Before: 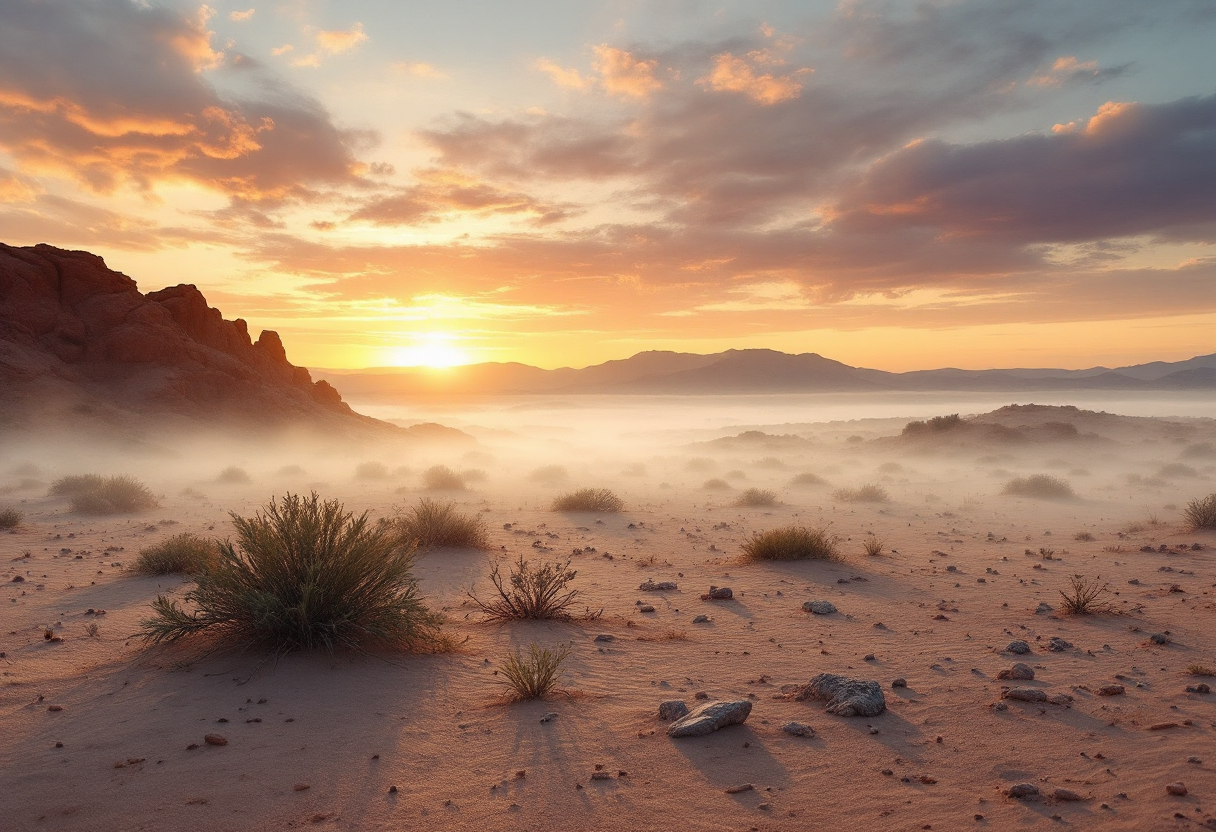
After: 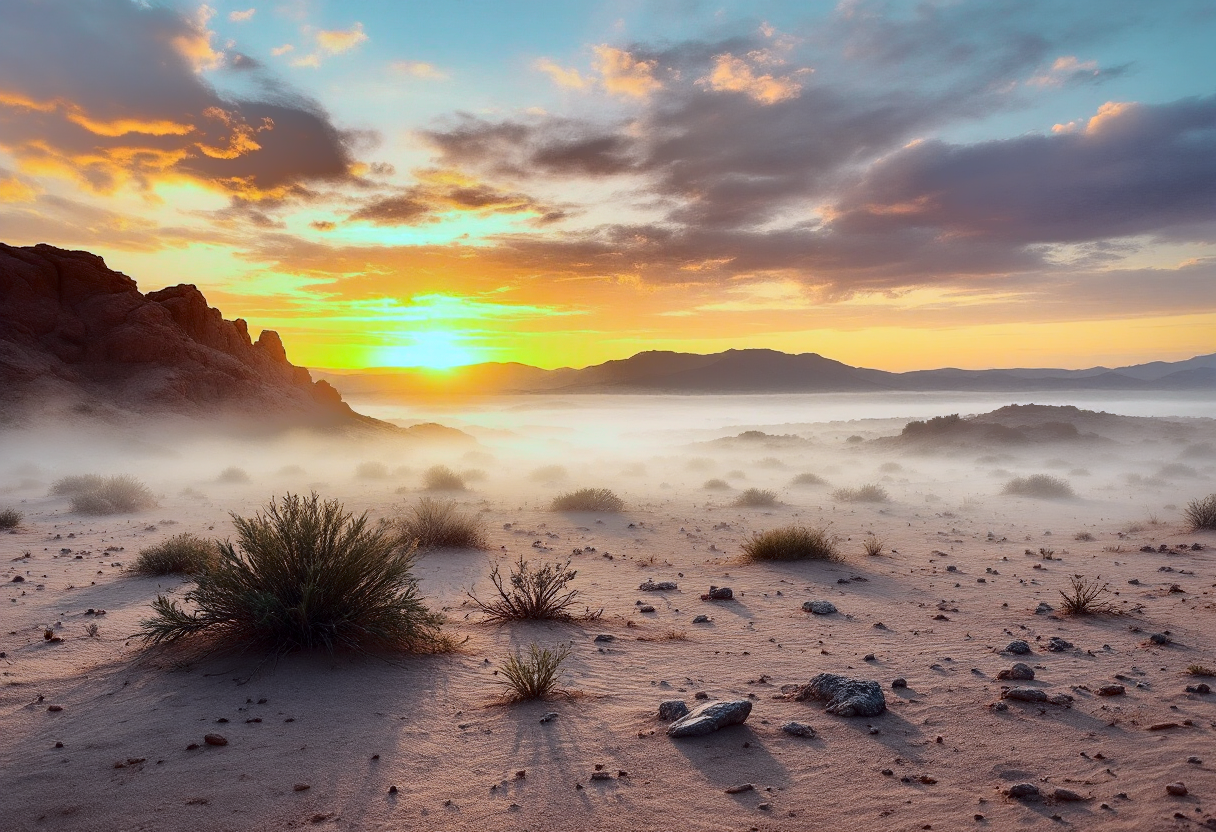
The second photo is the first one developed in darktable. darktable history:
tone curve: curves: ch0 [(0, 0) (0.187, 0.12) (0.392, 0.438) (0.704, 0.86) (0.858, 0.938) (1, 0.981)]; ch1 [(0, 0) (0.402, 0.36) (0.476, 0.456) (0.498, 0.501) (0.518, 0.521) (0.58, 0.598) (0.619, 0.663) (0.692, 0.744) (1, 1)]; ch2 [(0, 0) (0.427, 0.417) (0.483, 0.481) (0.503, 0.503) (0.526, 0.53) (0.563, 0.585) (0.626, 0.703) (0.699, 0.753) (0.997, 0.858)], color space Lab, independent channels
local contrast: mode bilateral grid, contrast 20, coarseness 50, detail 120%, midtone range 0.2
shadows and highlights: shadows -19.91, highlights -73.15
color calibration: illuminant as shot in camera, x 0.383, y 0.38, temperature 3949.15 K, gamut compression 1.66
contrast brightness saturation: saturation -0.17
